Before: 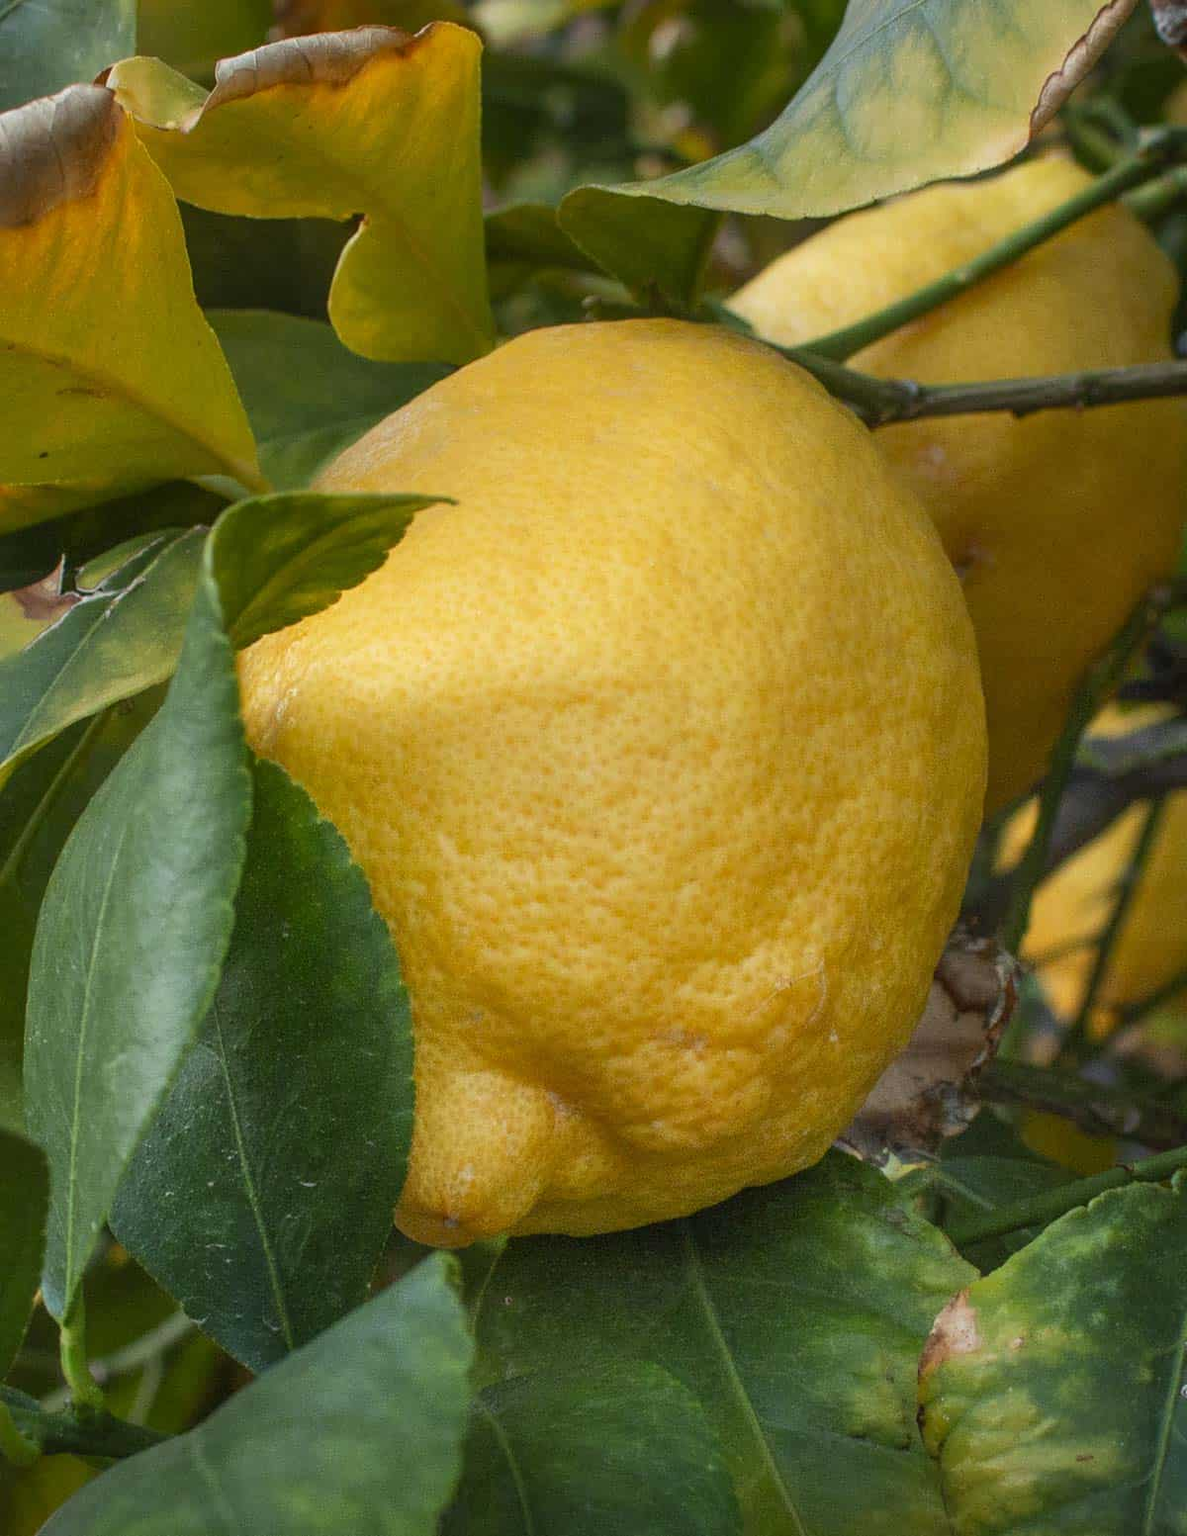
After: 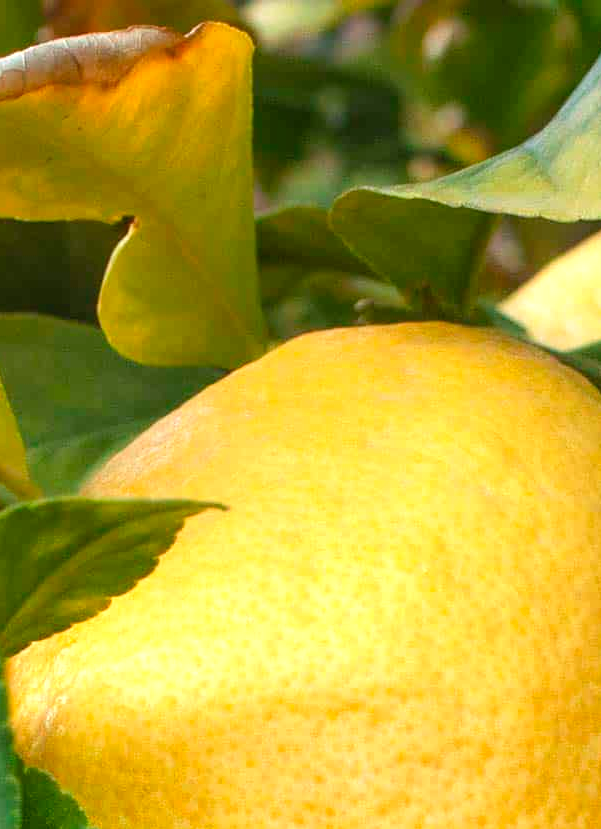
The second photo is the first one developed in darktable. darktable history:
exposure: black level correction 0, exposure 0.703 EV, compensate exposure bias true, compensate highlight preservation false
crop: left 19.53%, right 30.311%, bottom 46.597%
